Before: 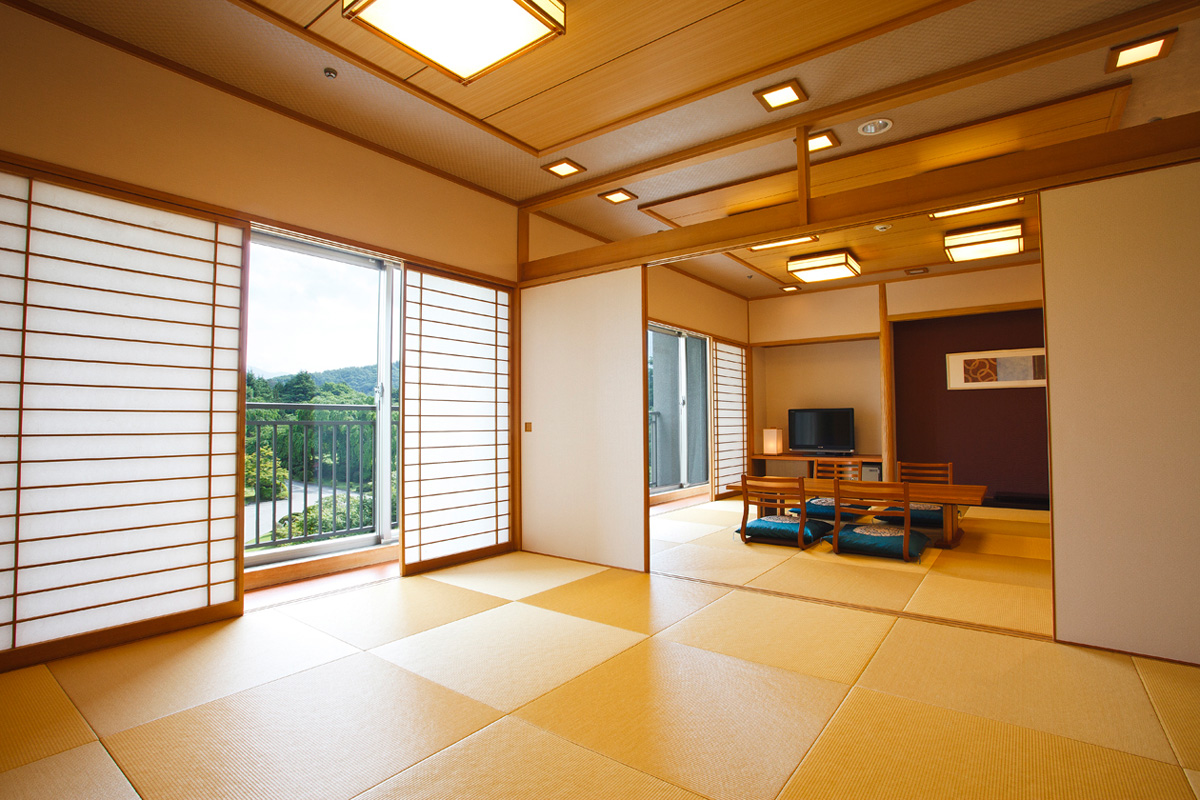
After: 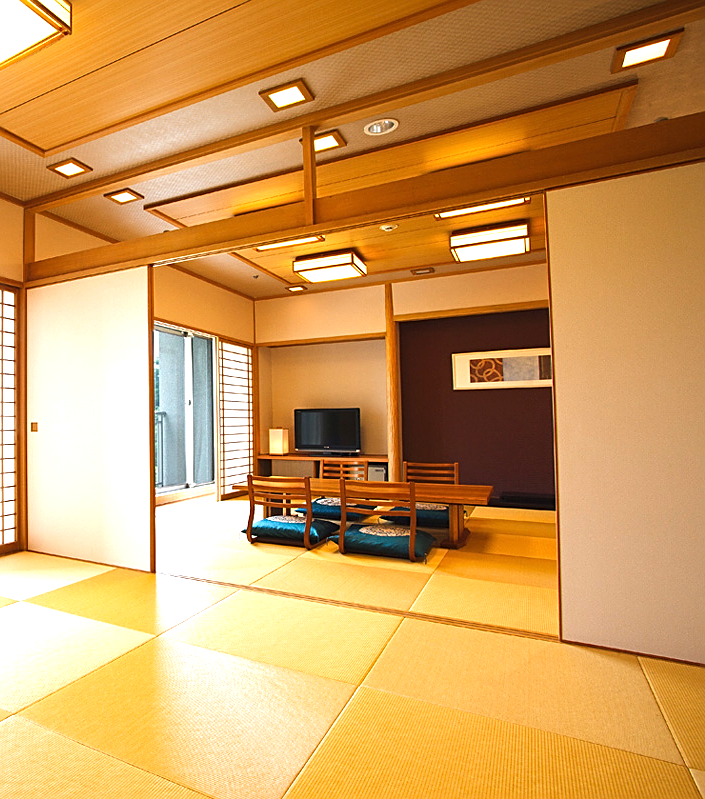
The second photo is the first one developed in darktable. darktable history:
tone equalizer: -8 EV -0.396 EV, -7 EV -0.362 EV, -6 EV -0.354 EV, -5 EV -0.218 EV, -3 EV 0.225 EV, -2 EV 0.326 EV, -1 EV 0.4 EV, +0 EV 0.387 EV, edges refinement/feathering 500, mask exposure compensation -1.57 EV, preserve details guided filter
exposure: black level correction 0, exposure 0.5 EV, compensate exposure bias true, compensate highlight preservation false
crop: left 41.224%
sharpen: on, module defaults
